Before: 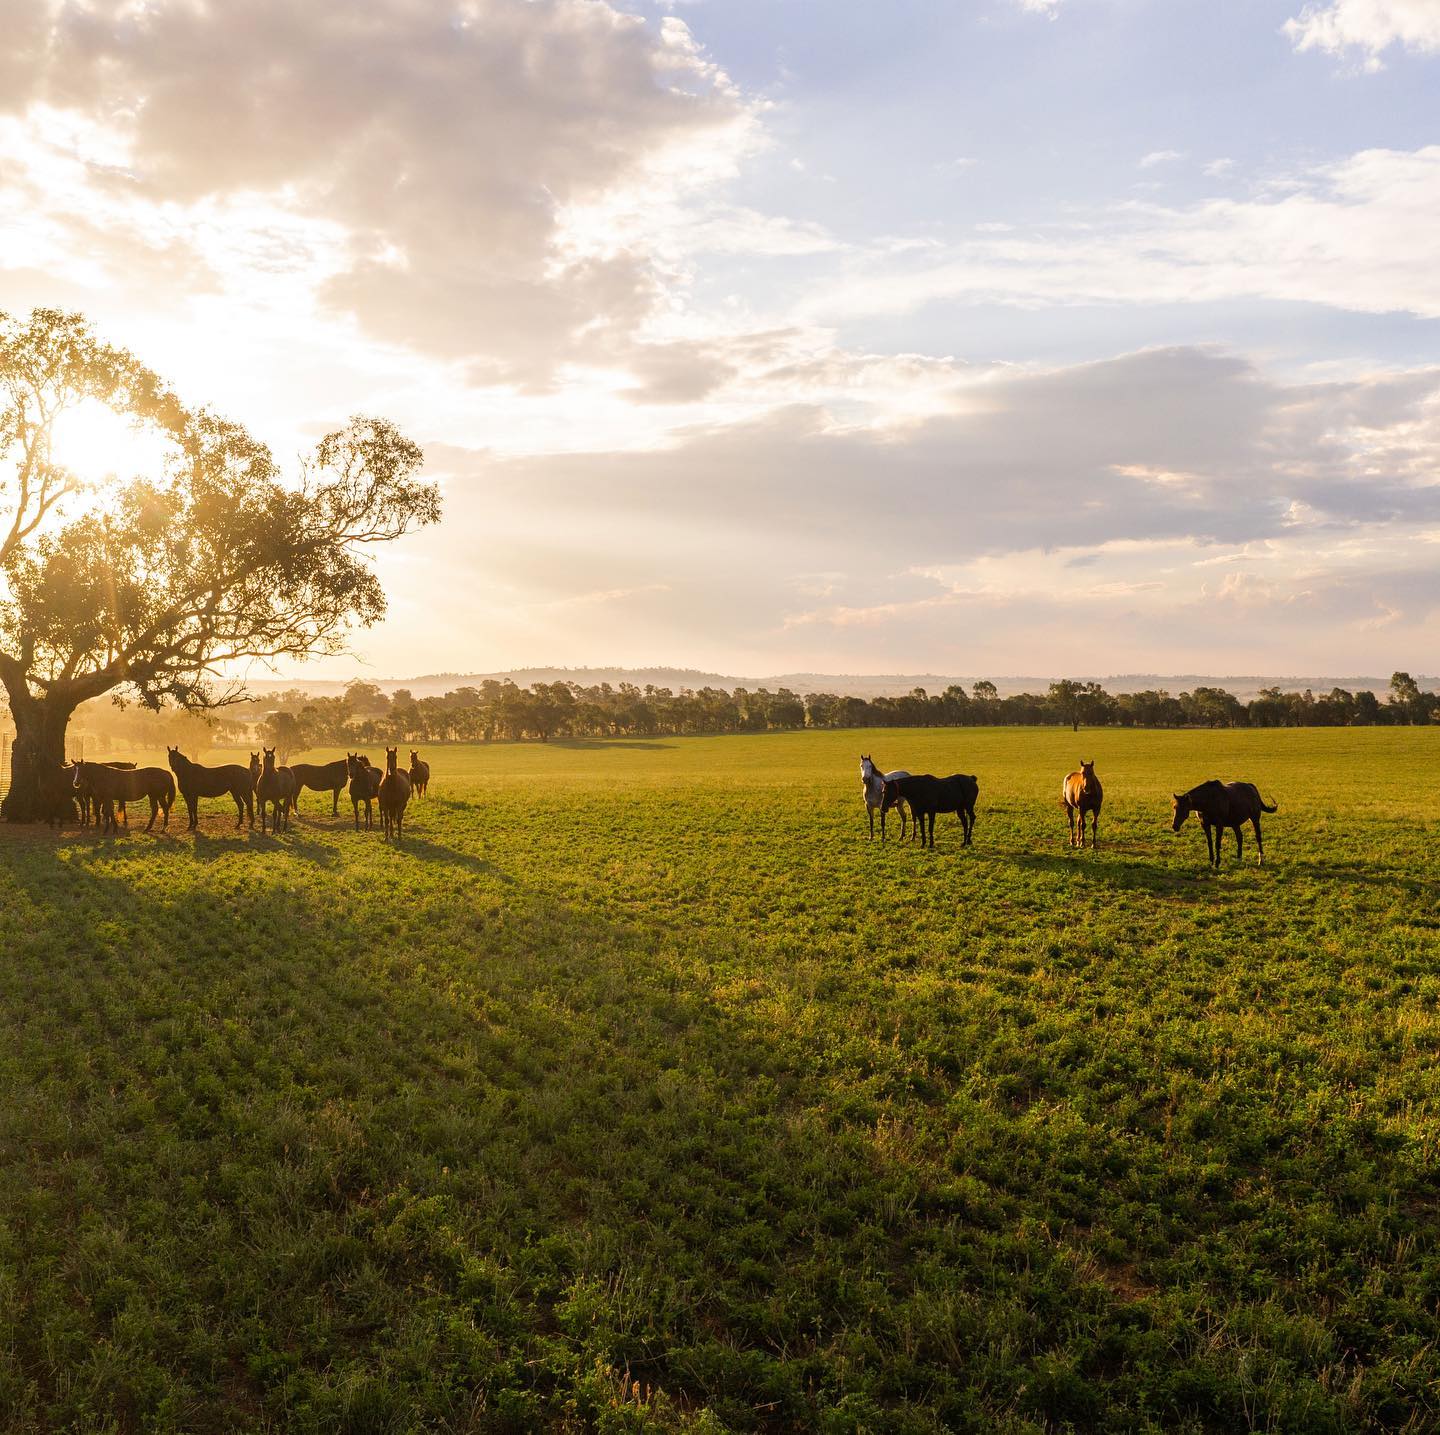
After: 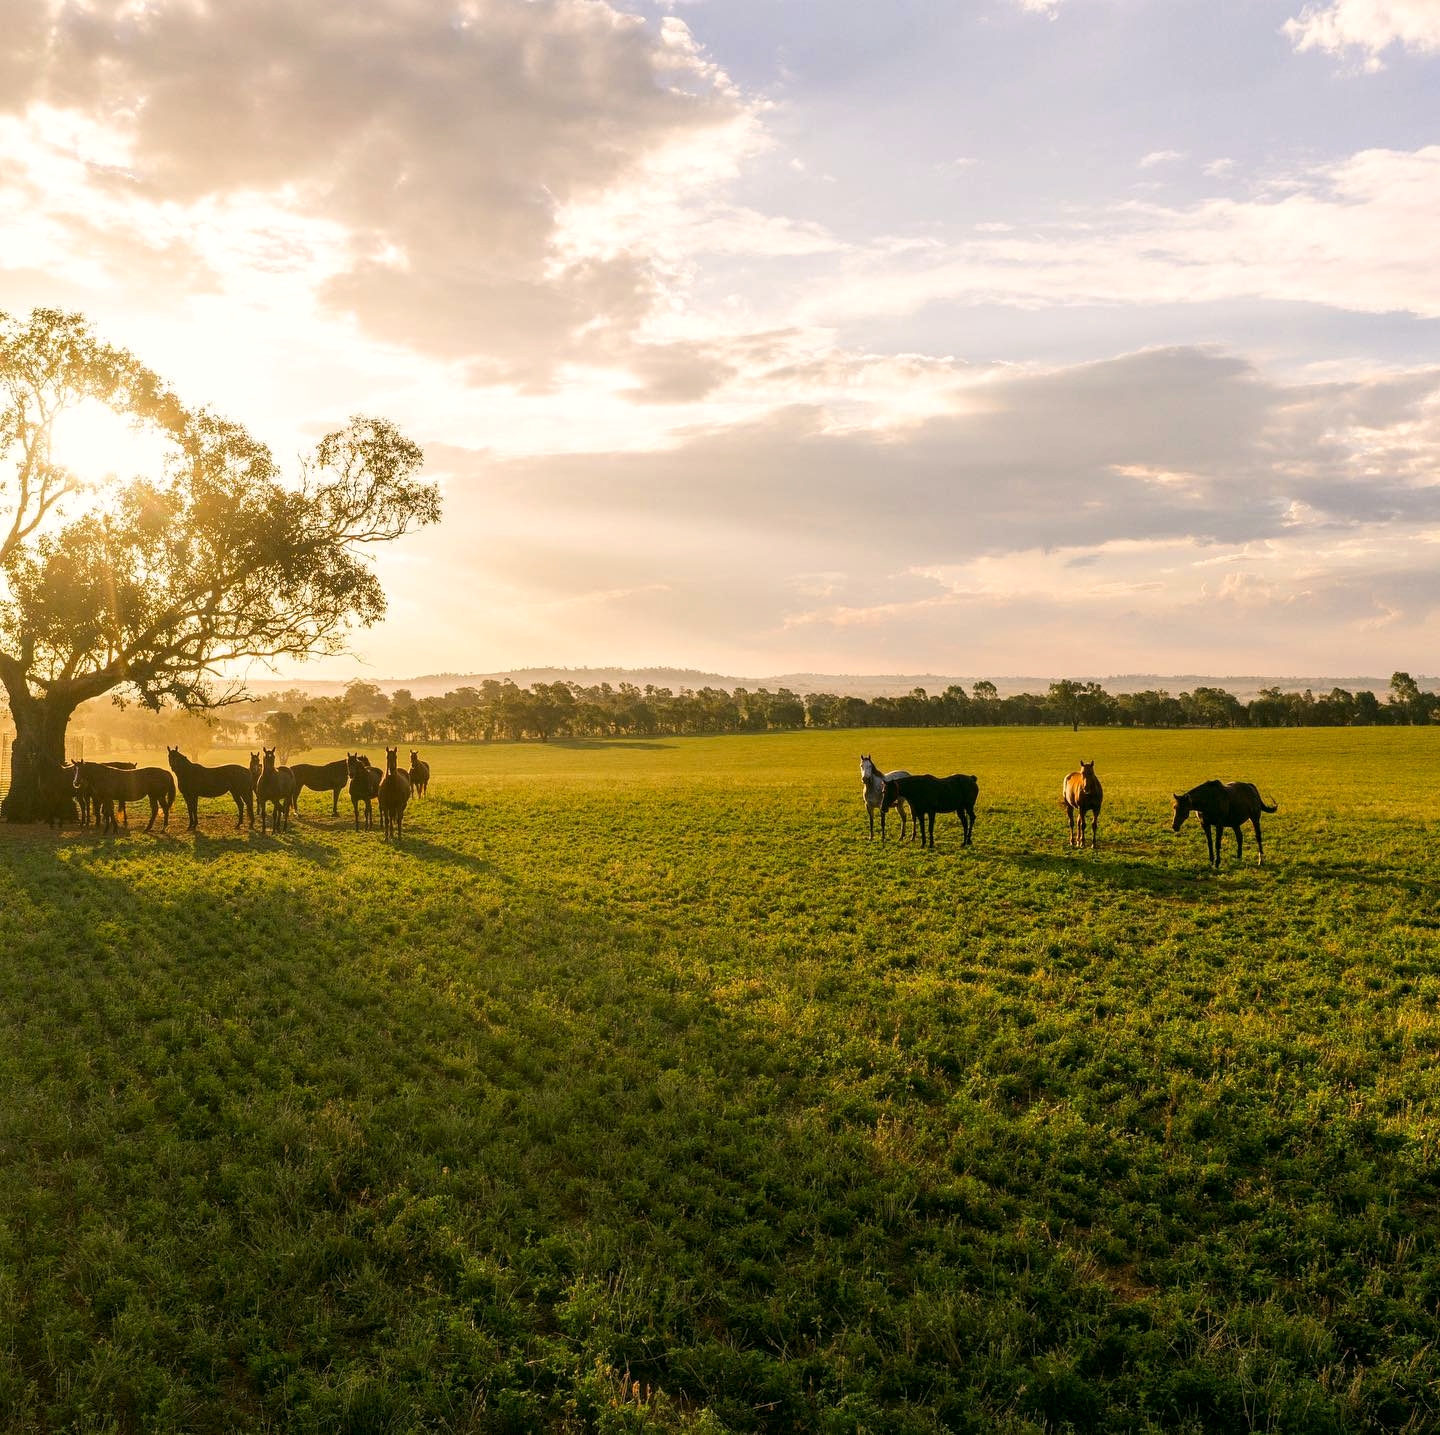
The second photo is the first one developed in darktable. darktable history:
color correction: highlights a* 4.02, highlights b* 4.98, shadows a* -7.55, shadows b* 4.98
local contrast: highlights 100%, shadows 100%, detail 120%, midtone range 0.2
